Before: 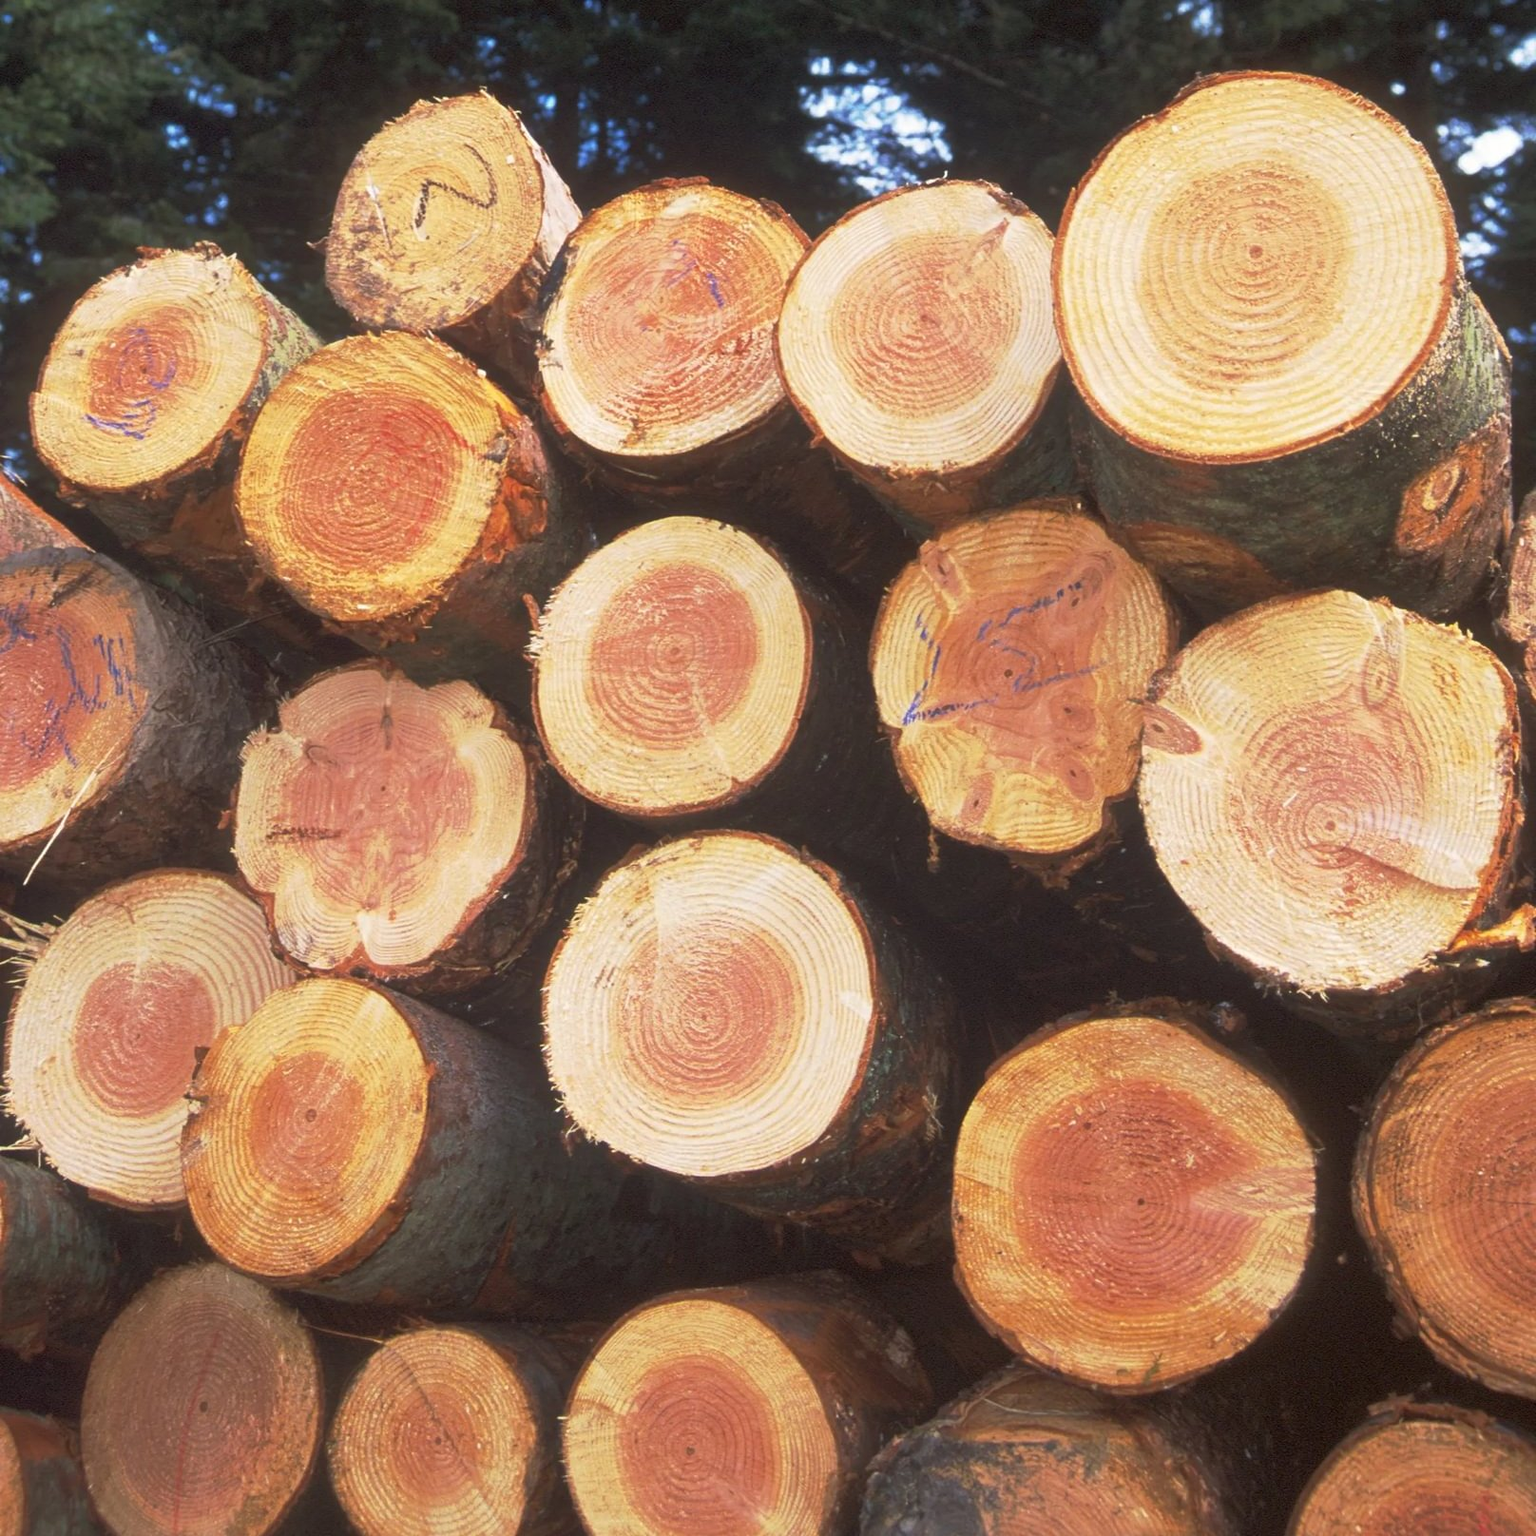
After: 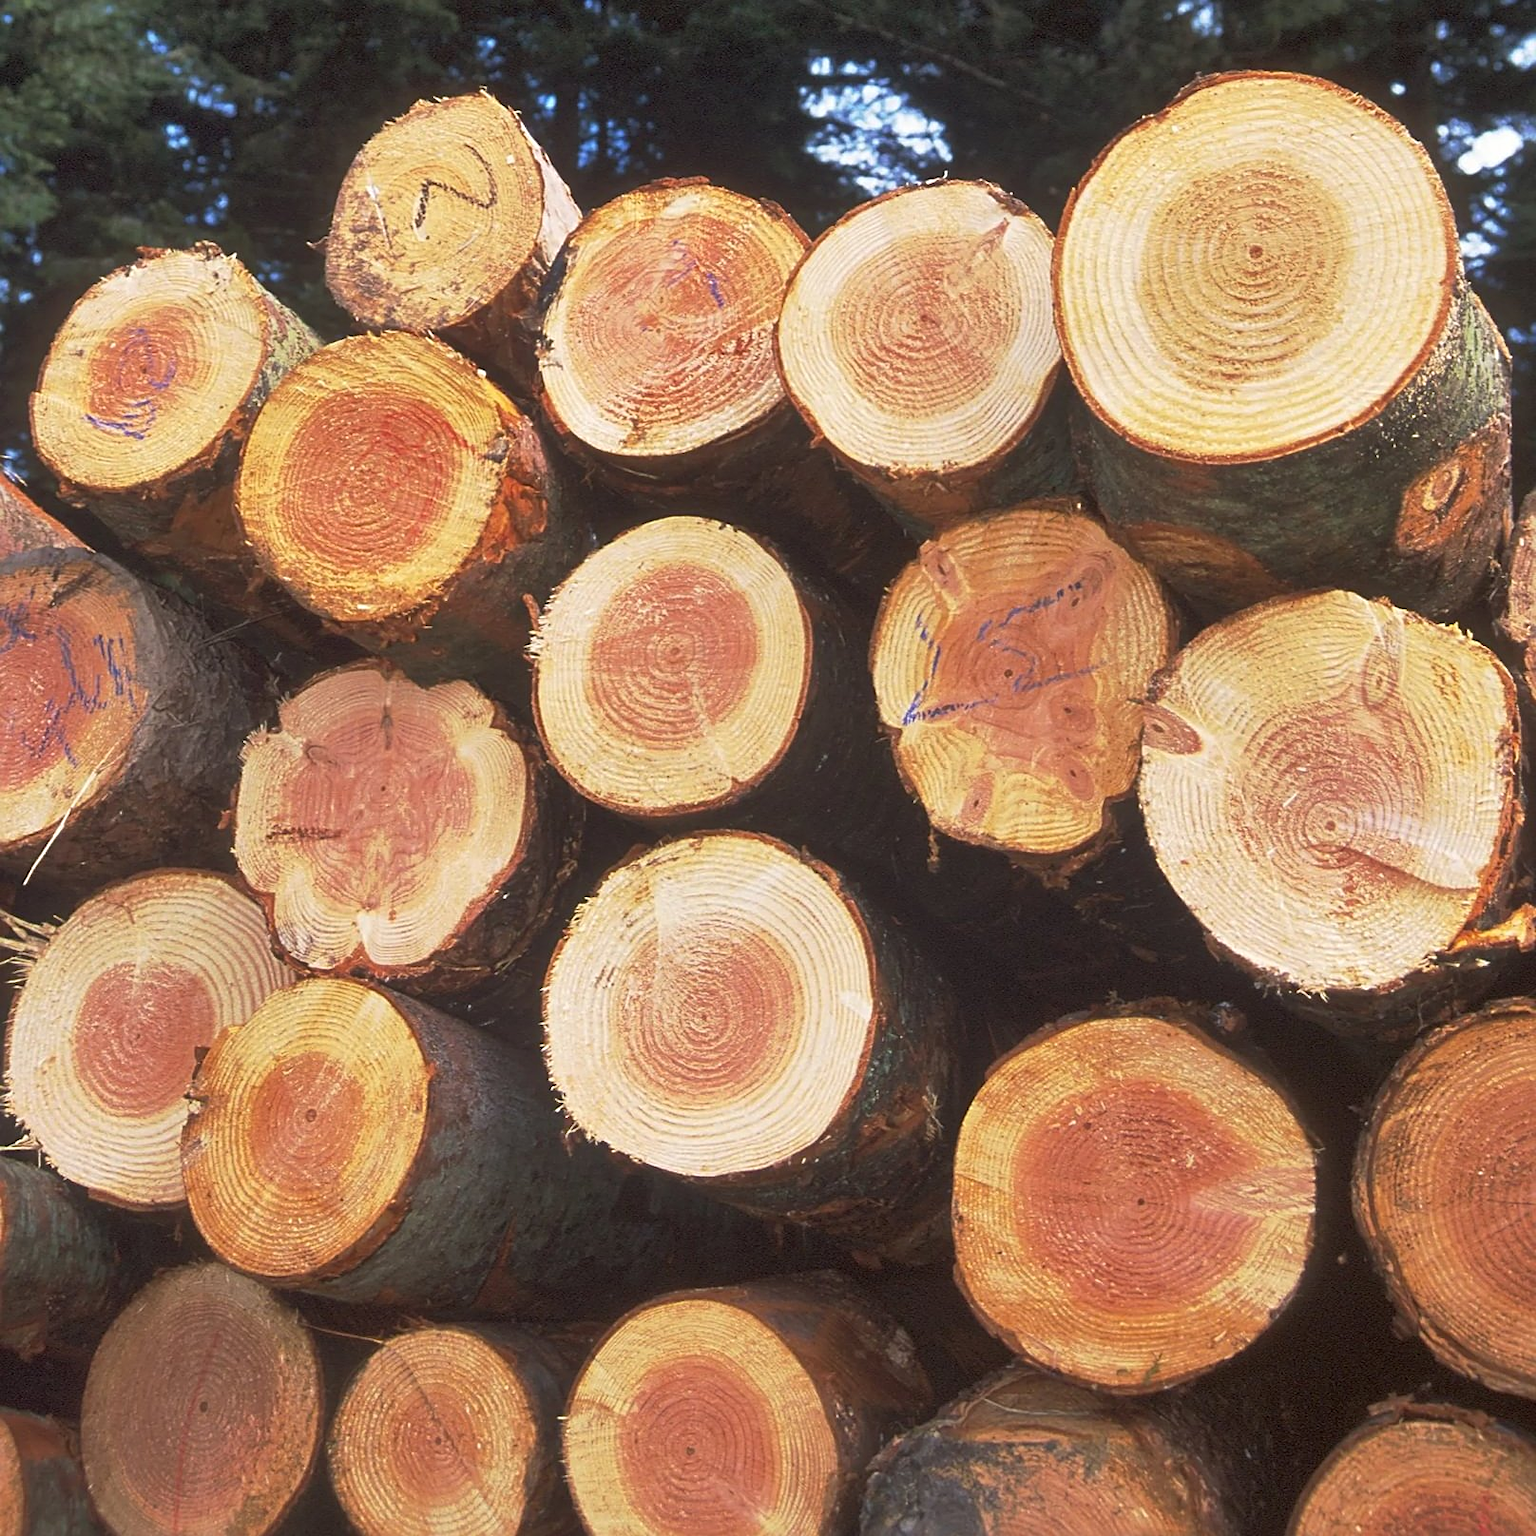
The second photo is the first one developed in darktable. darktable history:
exposure: compensate highlight preservation false
sharpen: on, module defaults
shadows and highlights: radius 116.8, shadows 41.96, highlights -61.99, soften with gaussian
